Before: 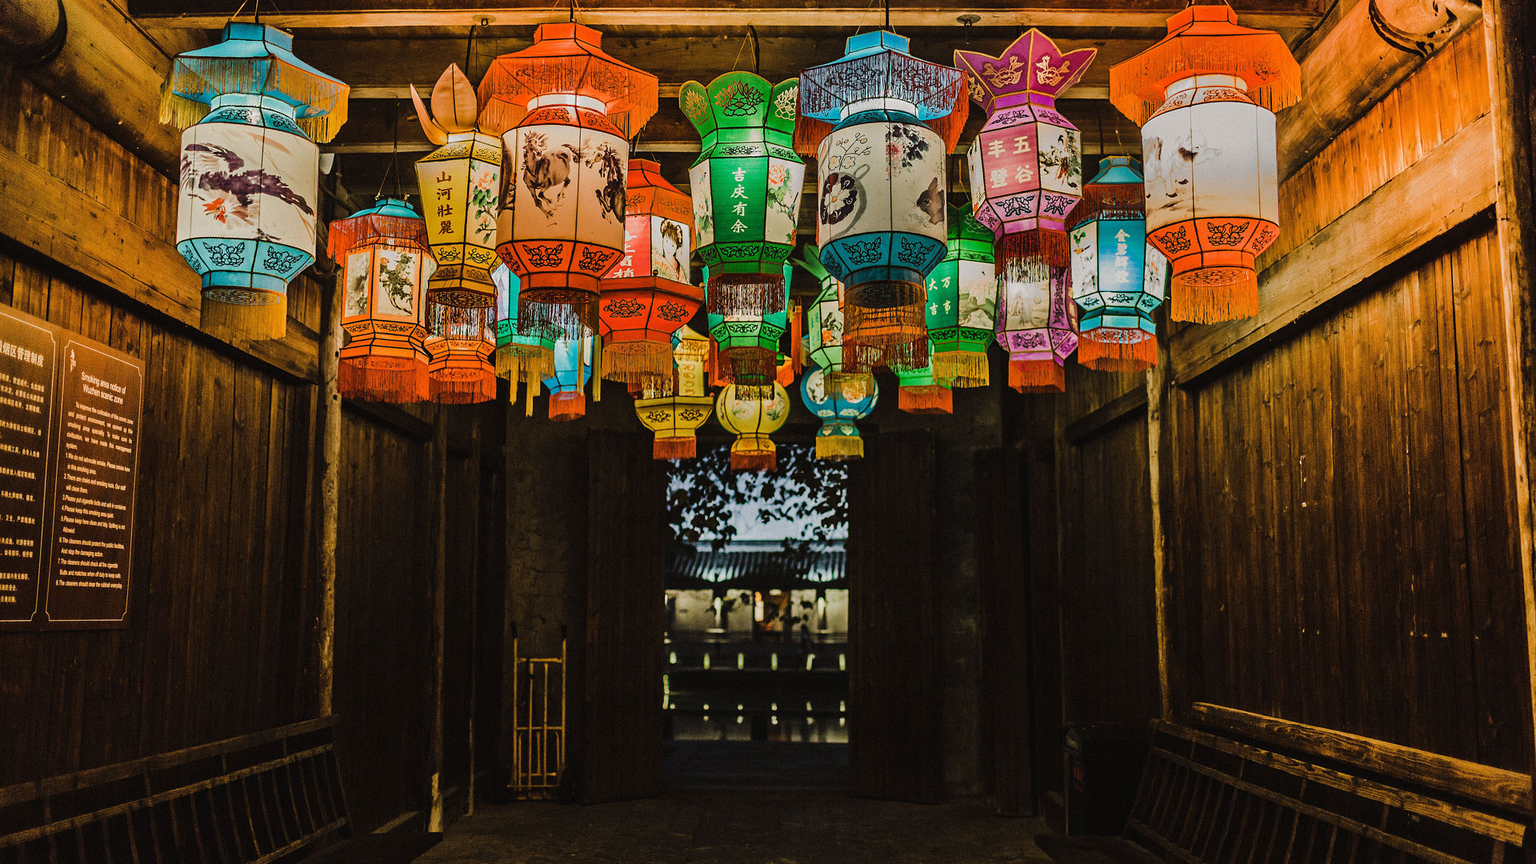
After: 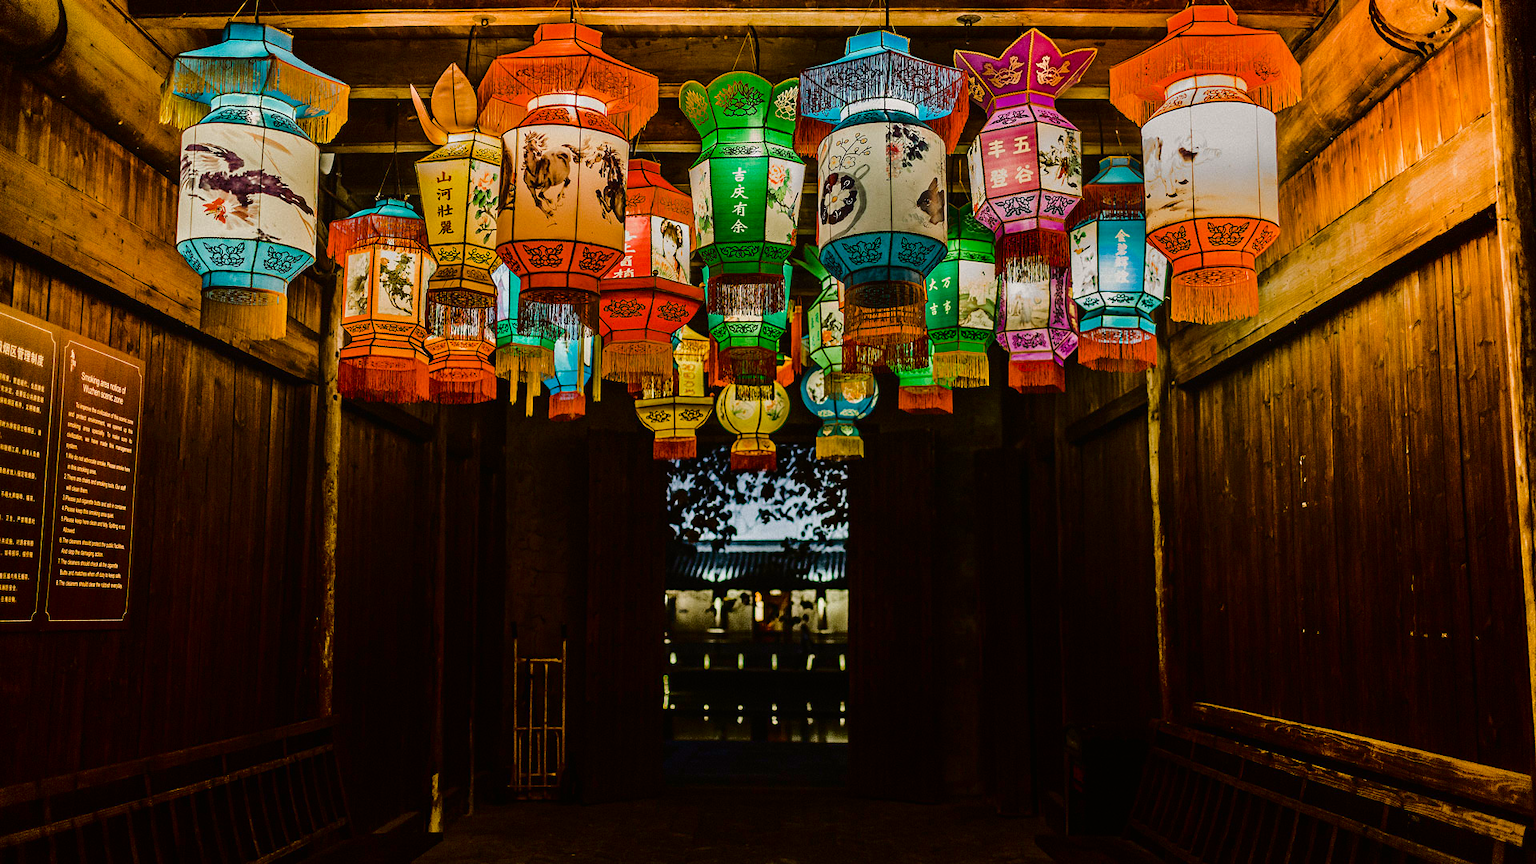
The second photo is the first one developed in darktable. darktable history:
shadows and highlights: shadows -63.1, white point adjustment -5.33, highlights 61.3
color balance rgb: shadows lift › hue 86.52°, perceptual saturation grading › global saturation 25.133%
